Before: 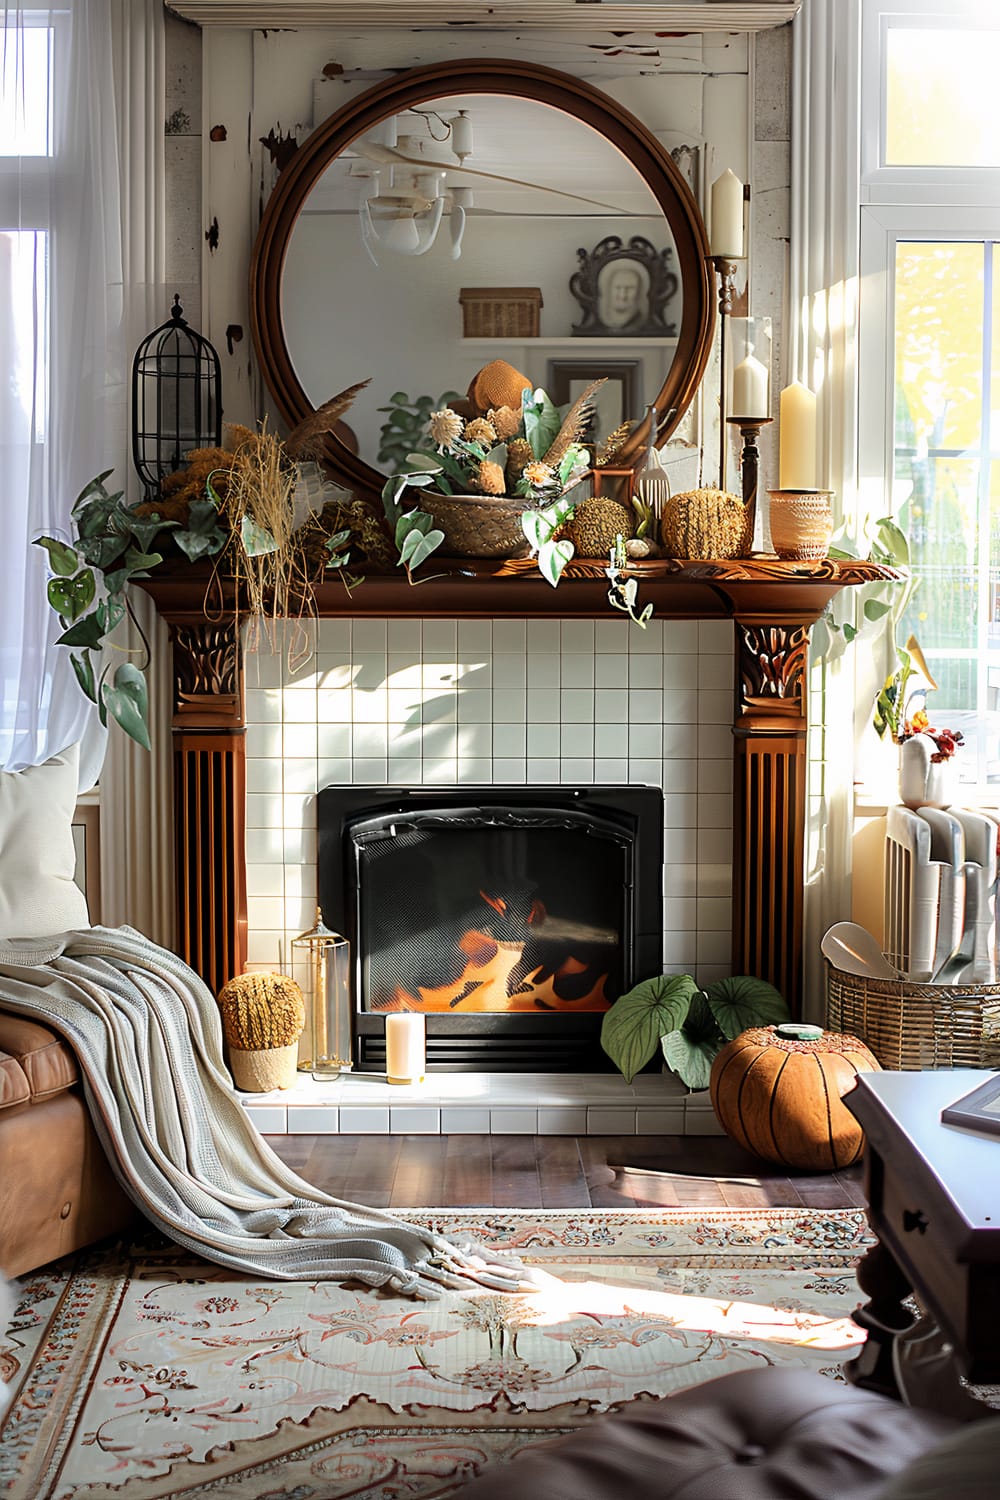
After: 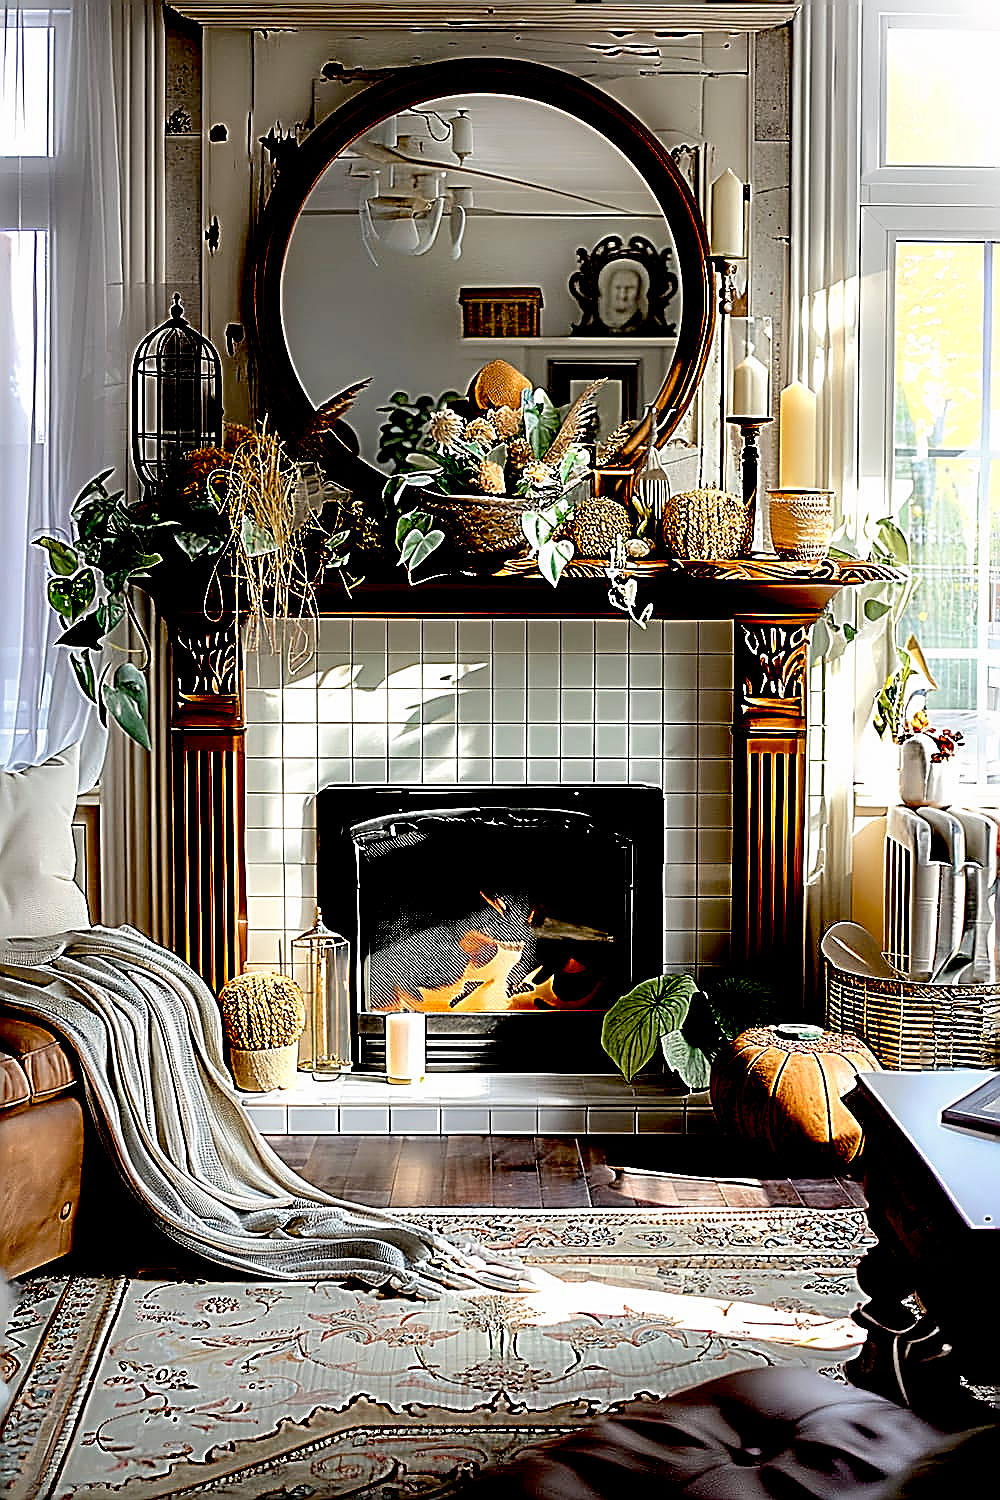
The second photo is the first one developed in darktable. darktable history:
color zones: curves: ch0 [(0, 0.558) (0.143, 0.559) (0.286, 0.529) (0.429, 0.505) (0.571, 0.5) (0.714, 0.5) (0.857, 0.5) (1, 0.558)]; ch1 [(0, 0.469) (0.01, 0.469) (0.12, 0.446) (0.248, 0.469) (0.5, 0.5) (0.748, 0.5) (0.99, 0.469) (1, 0.469)]
sharpen: amount 1.986
exposure: black level correction 0.057, compensate highlight preservation false
